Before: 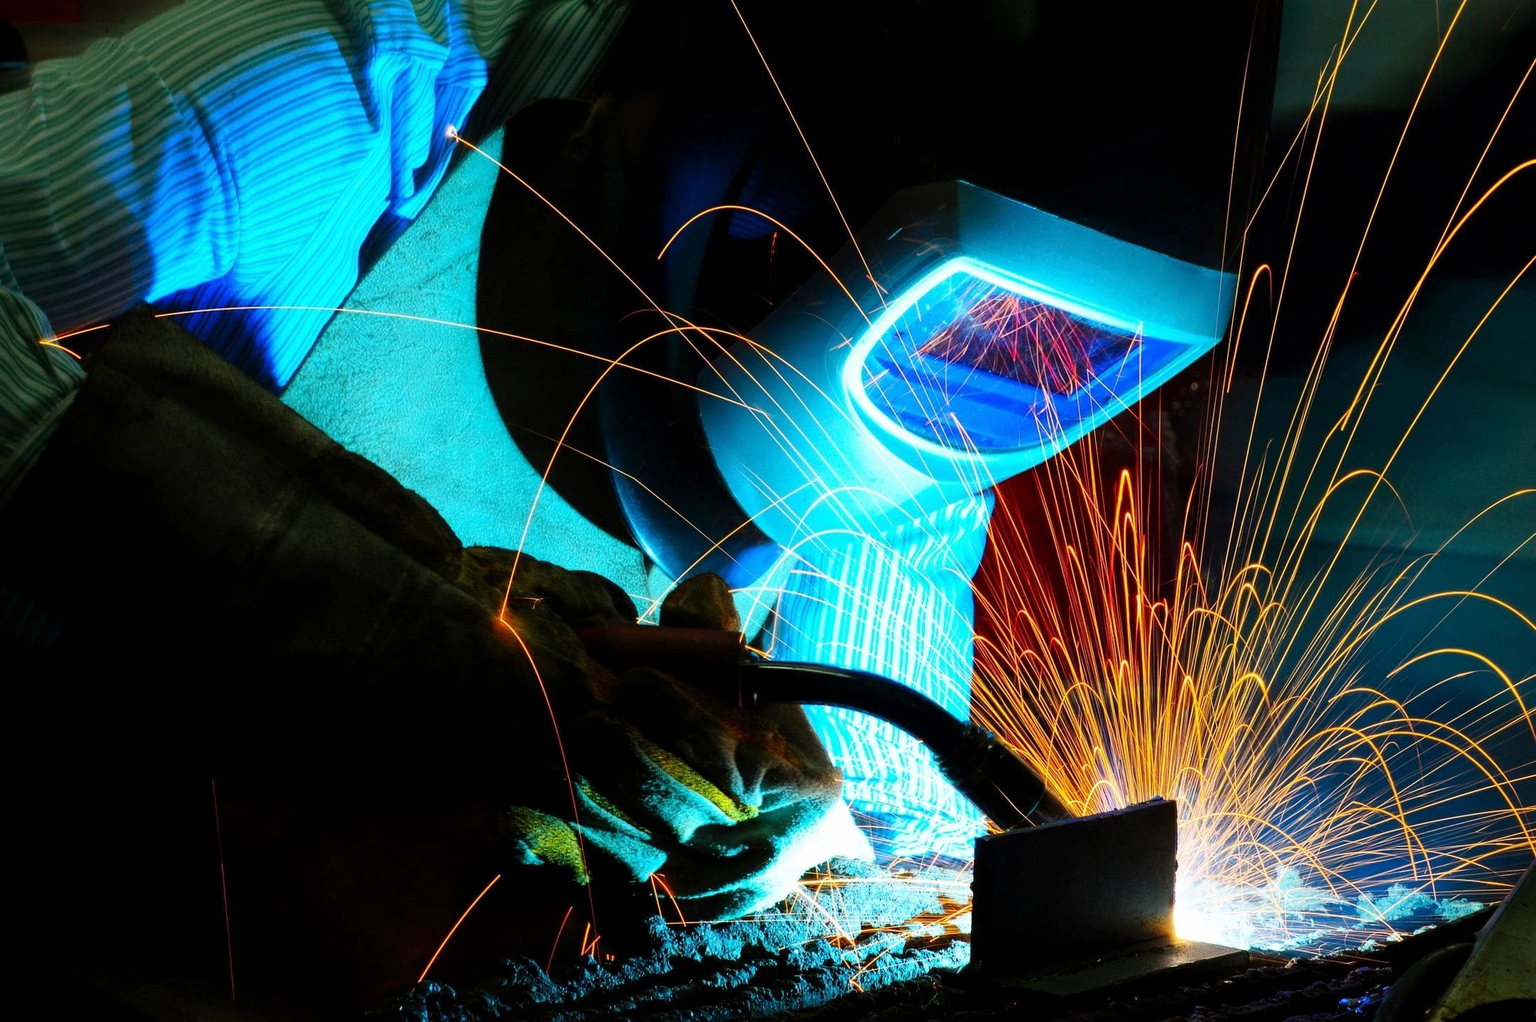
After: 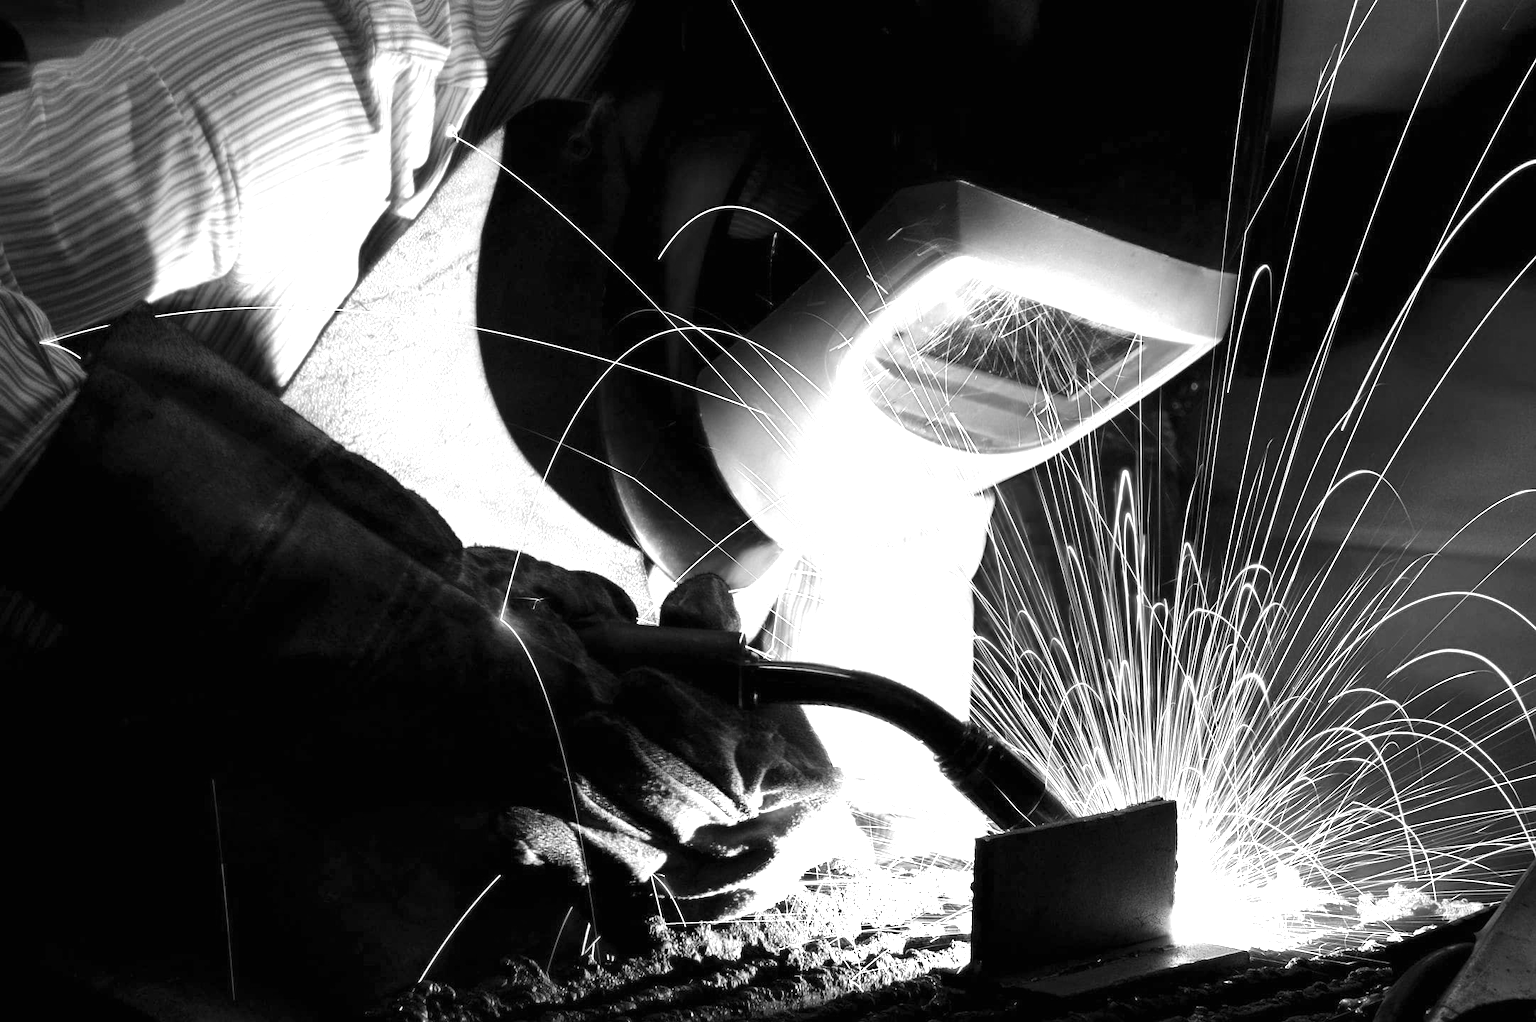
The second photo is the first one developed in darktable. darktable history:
exposure: black level correction 0, exposure 1.1 EV, compensate exposure bias true, compensate highlight preservation false
monochrome: on, module defaults
